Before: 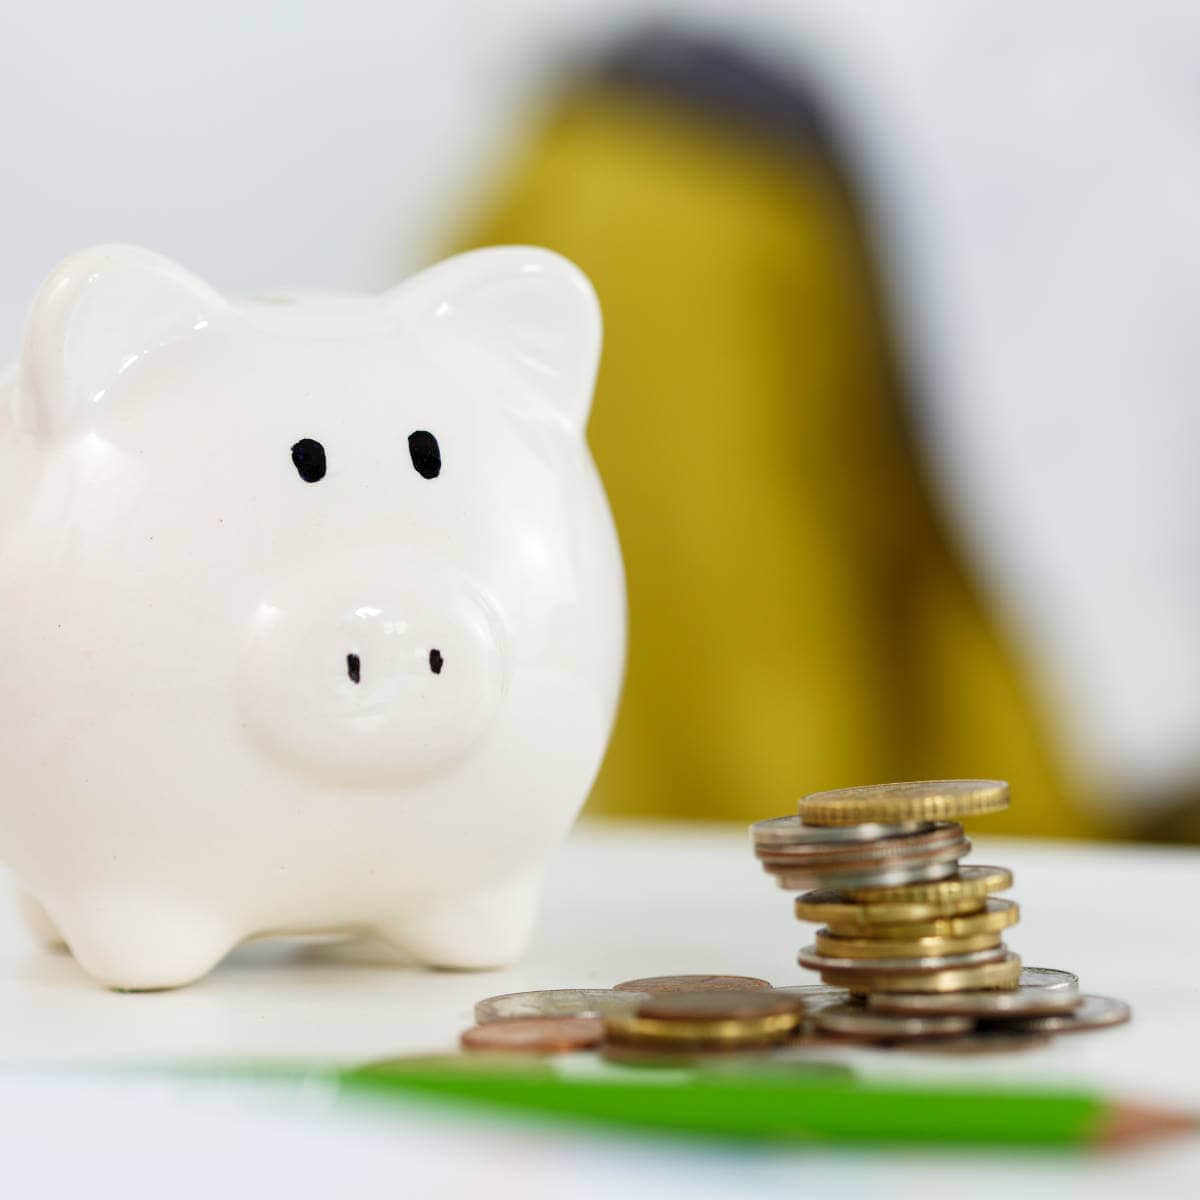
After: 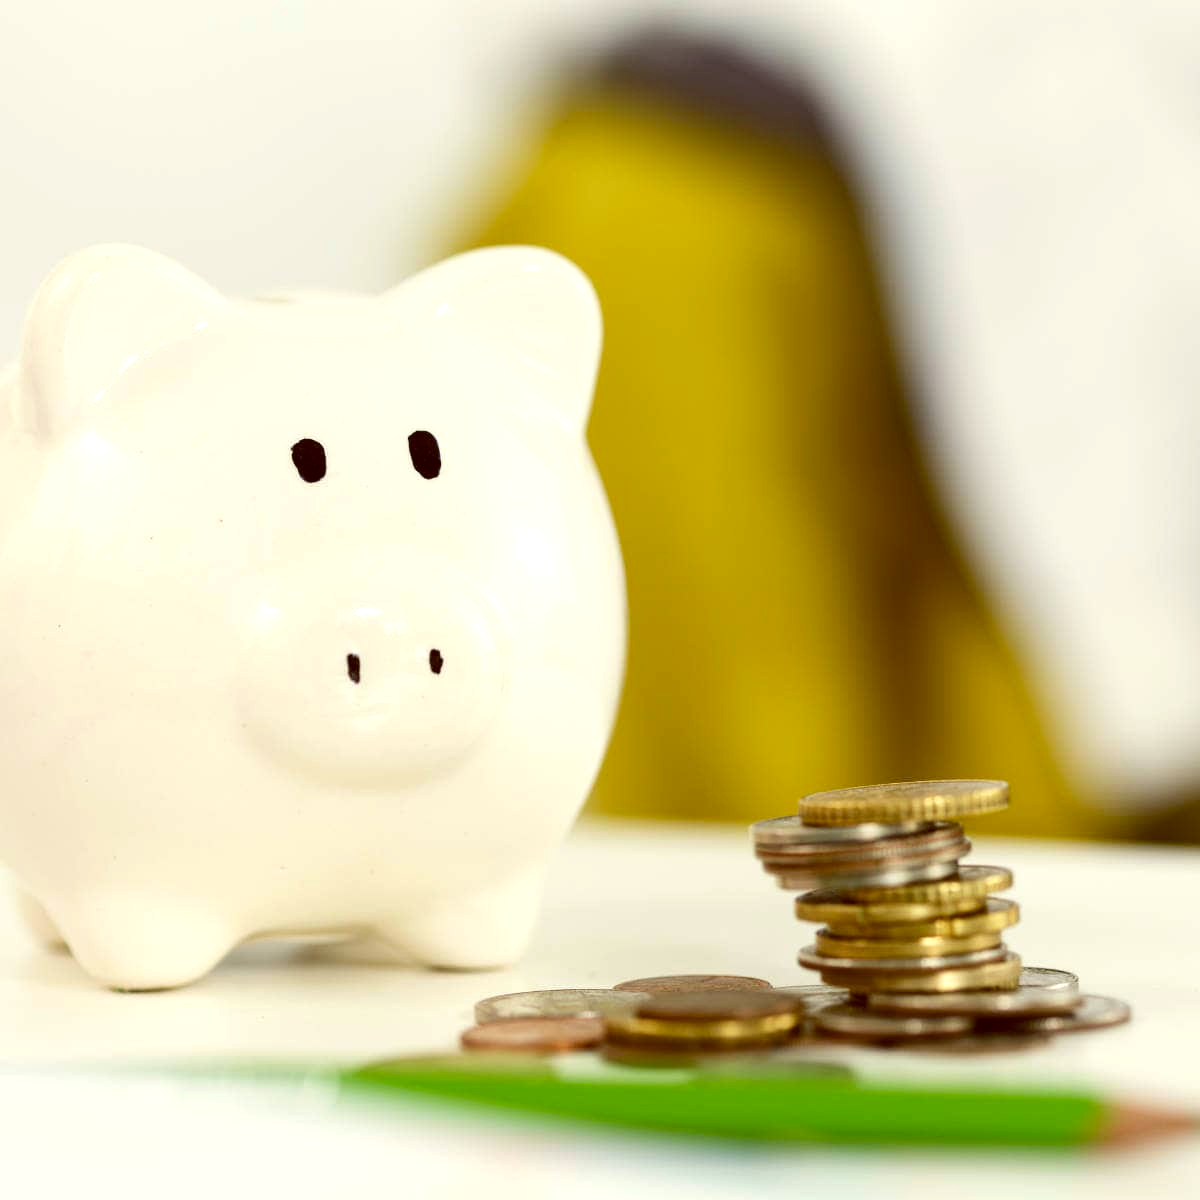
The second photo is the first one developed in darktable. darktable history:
tone equalizer: -8 EV -0.417 EV, -7 EV -0.389 EV, -6 EV -0.333 EV, -5 EV -0.222 EV, -3 EV 0.222 EV, -2 EV 0.333 EV, -1 EV 0.389 EV, +0 EV 0.417 EV, edges refinement/feathering 500, mask exposure compensation -1.57 EV, preserve details no
color balance: lift [1.001, 1.007, 1, 0.993], gamma [1.023, 1.026, 1.01, 0.974], gain [0.964, 1.059, 1.073, 0.927]
